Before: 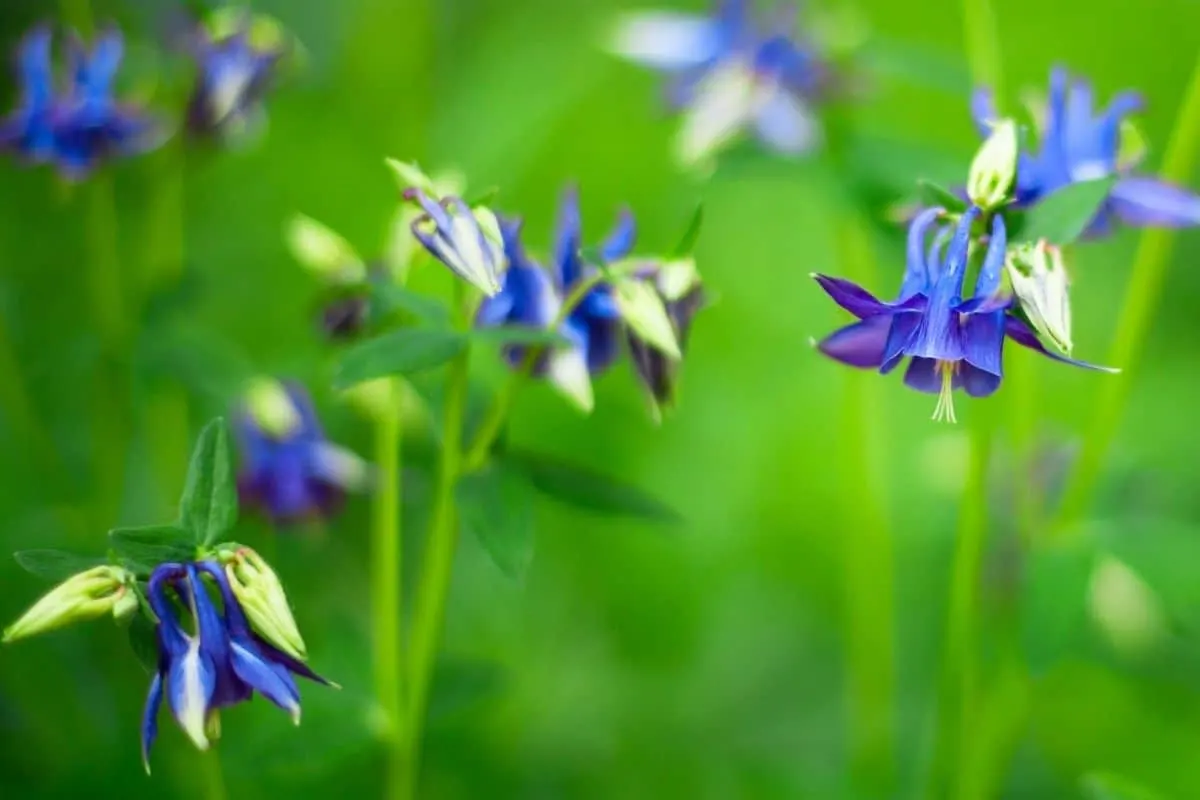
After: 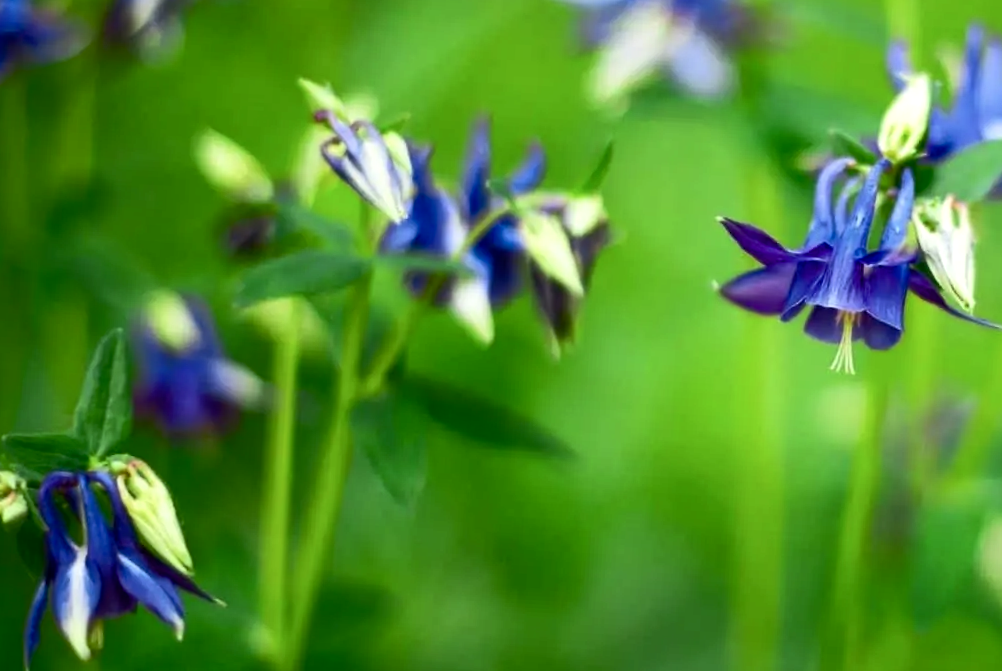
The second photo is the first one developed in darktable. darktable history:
crop and rotate: angle -3.12°, left 5.072%, top 5.187%, right 4.731%, bottom 4.163%
color balance rgb: linear chroma grading › global chroma 0.873%, perceptual saturation grading › global saturation 20%, perceptual saturation grading › highlights -24.754%, perceptual saturation grading › shadows 24.755%, perceptual brilliance grading › highlights 3.383%, perceptual brilliance grading › mid-tones -18.273%, perceptual brilliance grading › shadows -42.008%, global vibrance -17.239%, contrast -6.124%
exposure: exposure 0.229 EV, compensate highlight preservation false
